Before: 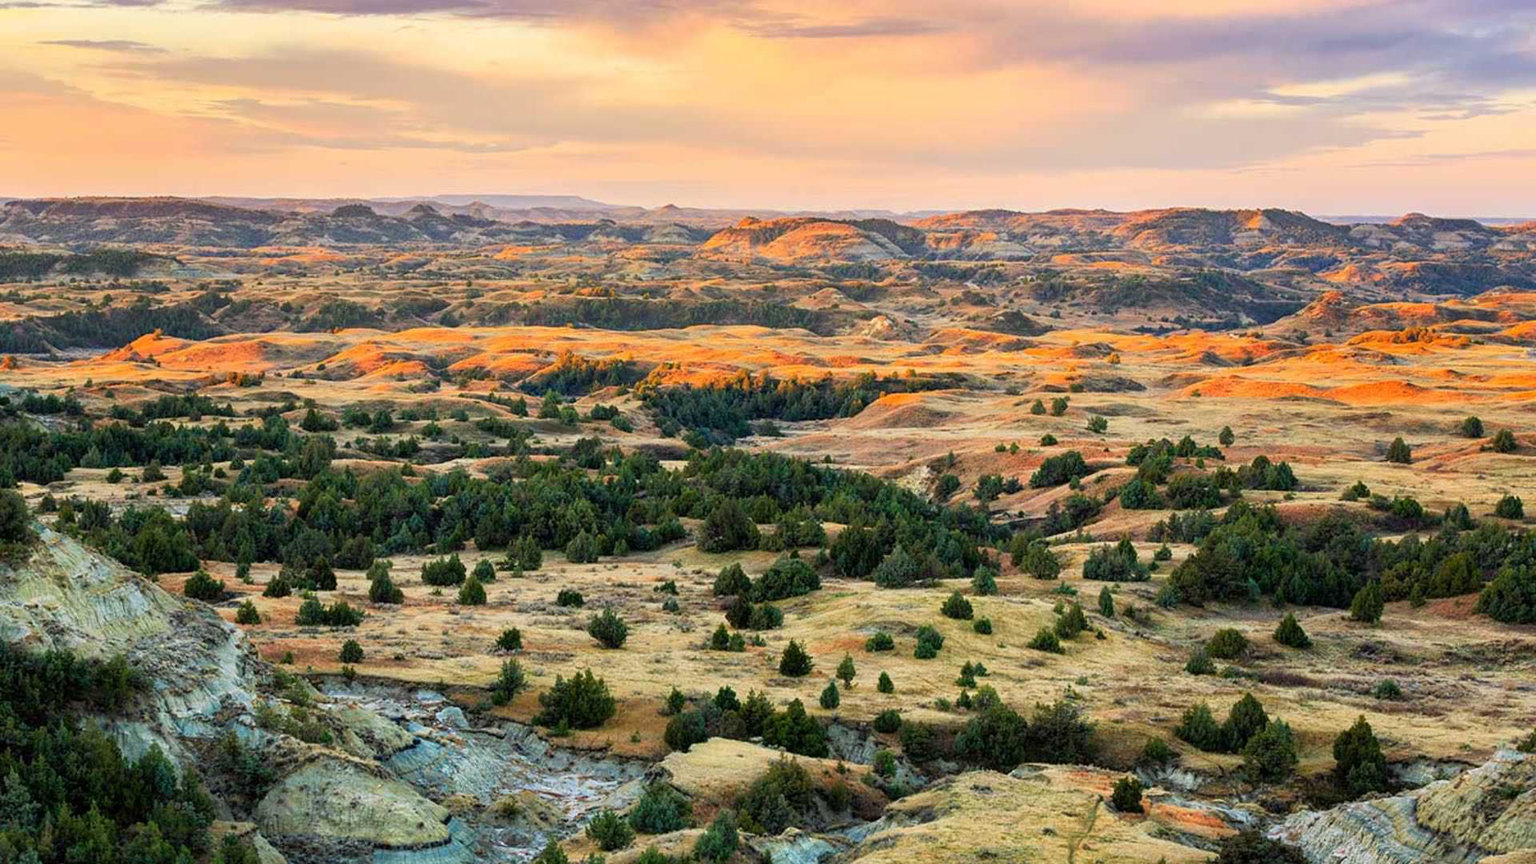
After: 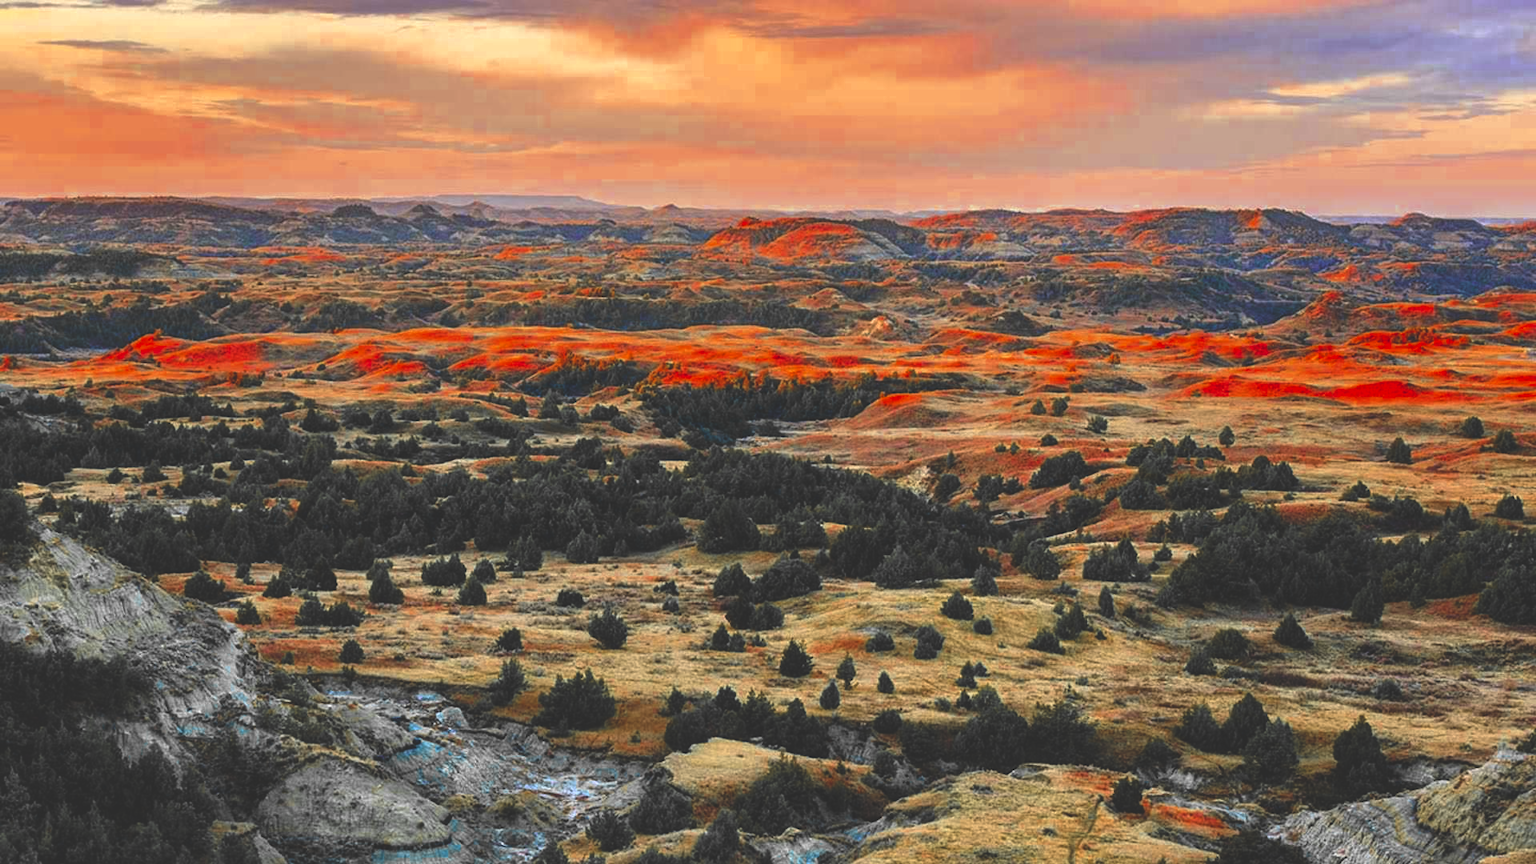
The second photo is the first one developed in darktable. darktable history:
color zones: curves: ch0 [(0, 0.363) (0.128, 0.373) (0.25, 0.5) (0.402, 0.407) (0.521, 0.525) (0.63, 0.559) (0.729, 0.662) (0.867, 0.471)]; ch1 [(0, 0.515) (0.136, 0.618) (0.25, 0.5) (0.378, 0) (0.516, 0) (0.622, 0.593) (0.737, 0.819) (0.87, 0.593)]; ch2 [(0, 0.529) (0.128, 0.471) (0.282, 0.451) (0.386, 0.662) (0.516, 0.525) (0.633, 0.554) (0.75, 0.62) (0.875, 0.441)]
exposure: compensate highlight preservation false
local contrast: highlights 100%, shadows 100%, detail 120%, midtone range 0.2
rgb curve: curves: ch0 [(0, 0.186) (0.314, 0.284) (0.775, 0.708) (1, 1)], compensate middle gray true, preserve colors none
